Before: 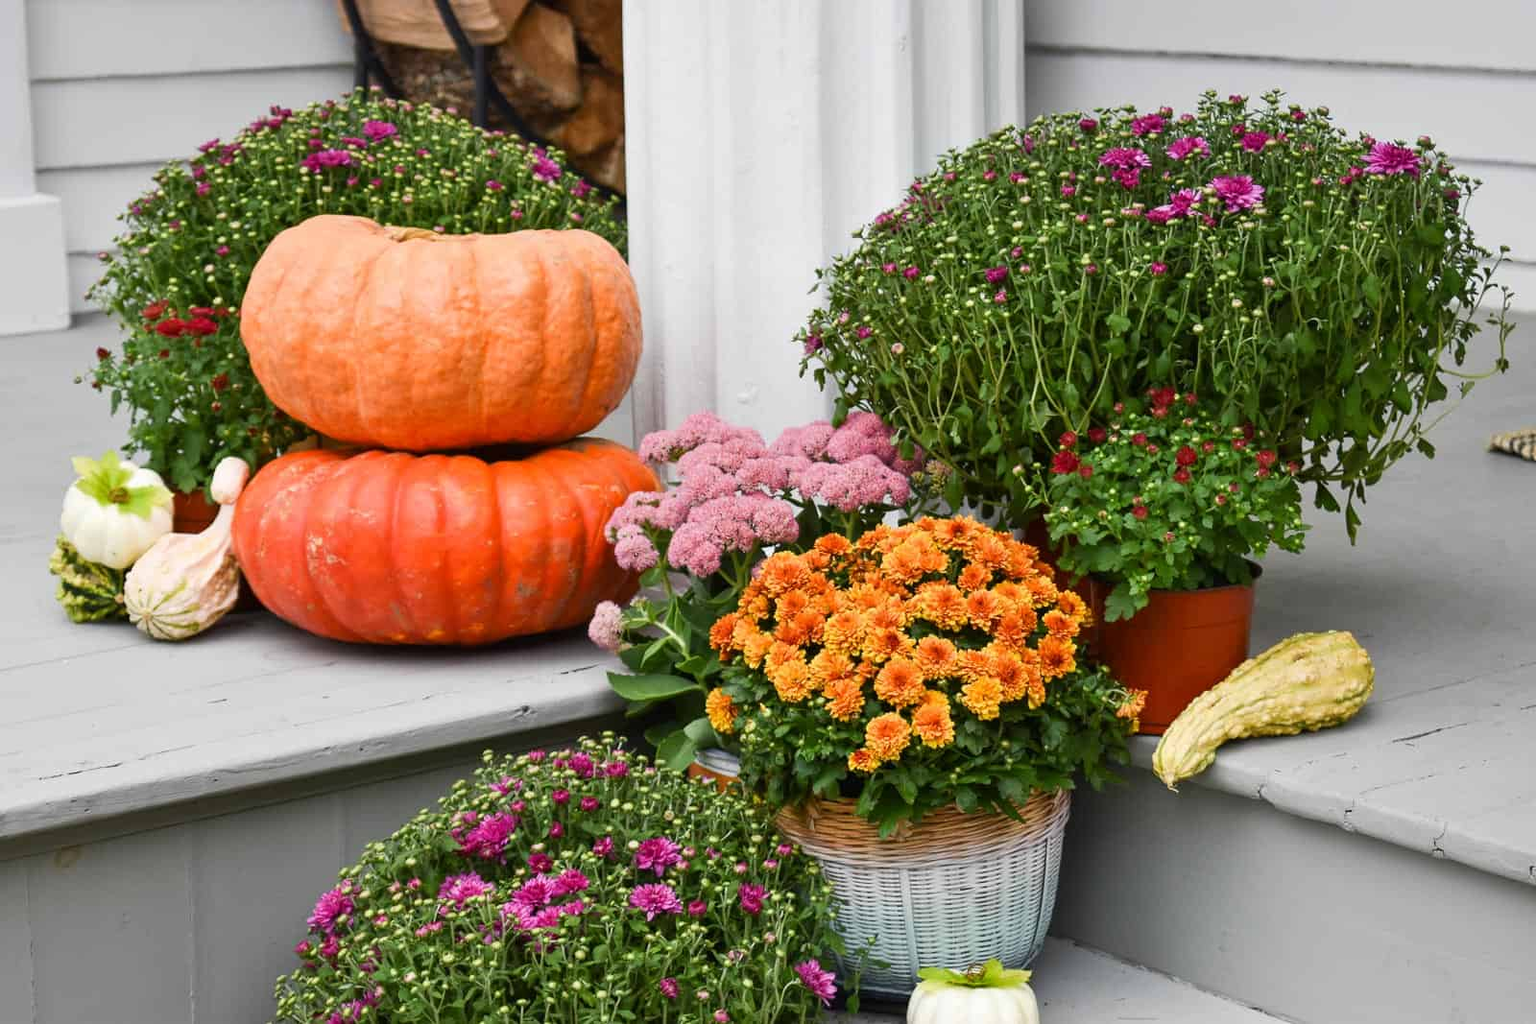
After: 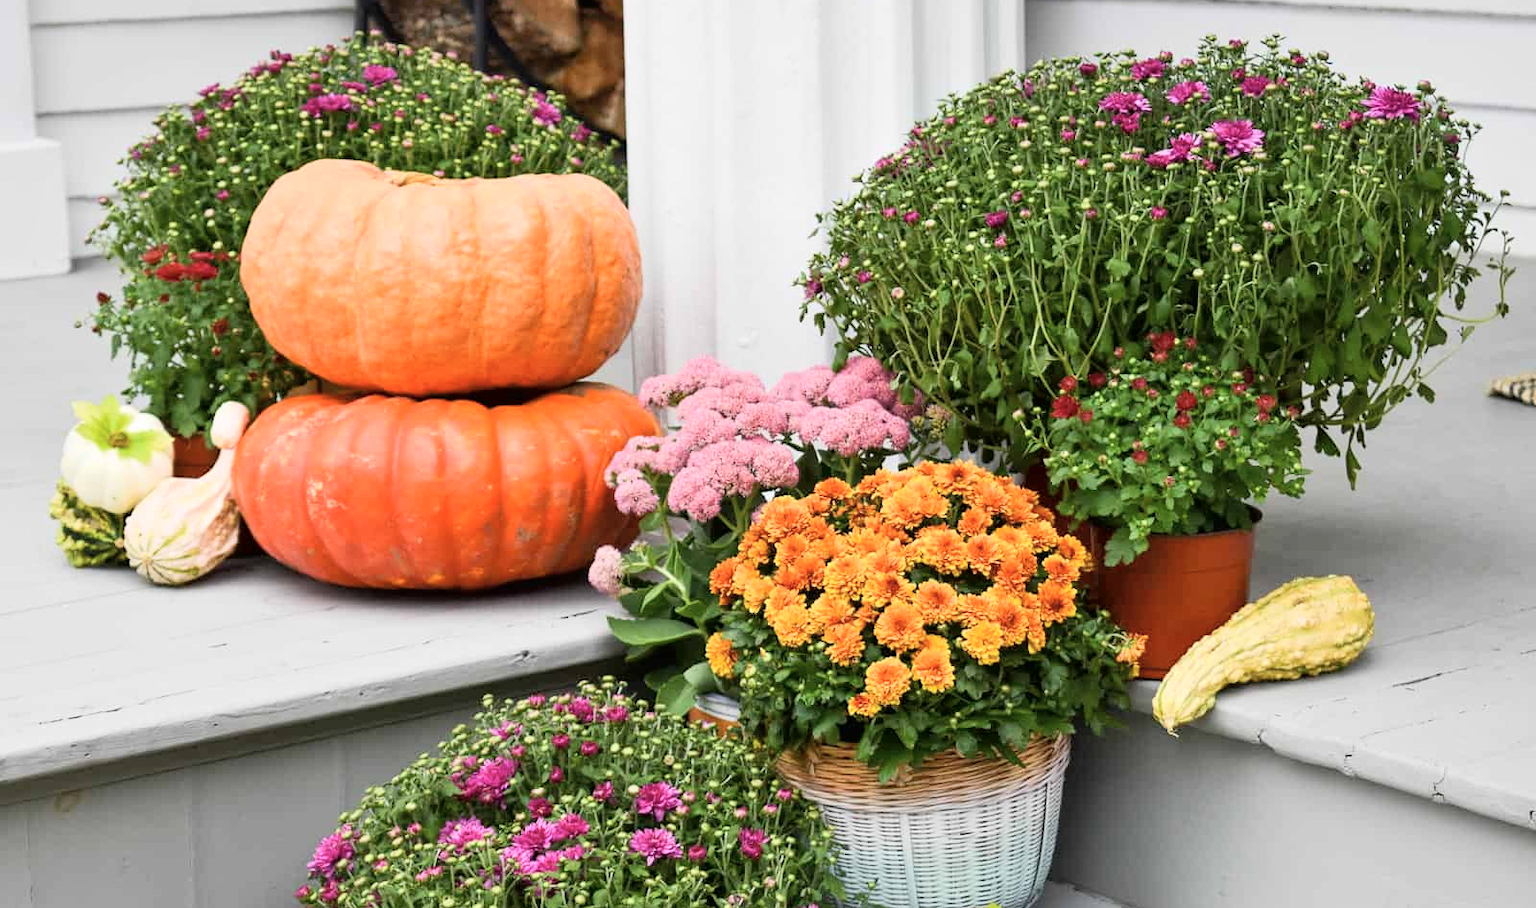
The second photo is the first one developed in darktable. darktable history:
tone curve: curves: ch0 [(0, 0) (0.004, 0.001) (0.133, 0.151) (0.325, 0.399) (0.475, 0.579) (0.832, 0.902) (1, 1)], color space Lab, independent channels, preserve colors none
crop and rotate: top 5.495%, bottom 5.778%
tone equalizer: on, module defaults
